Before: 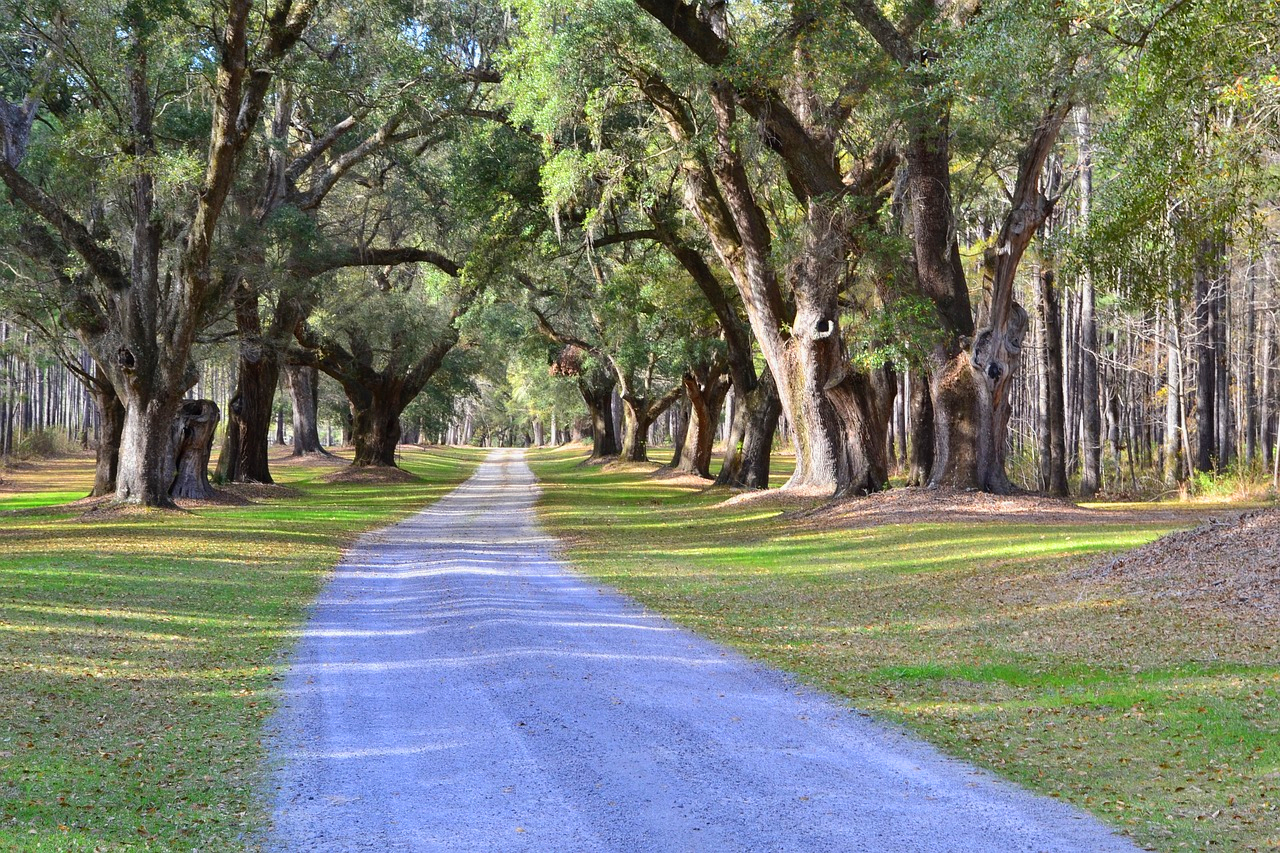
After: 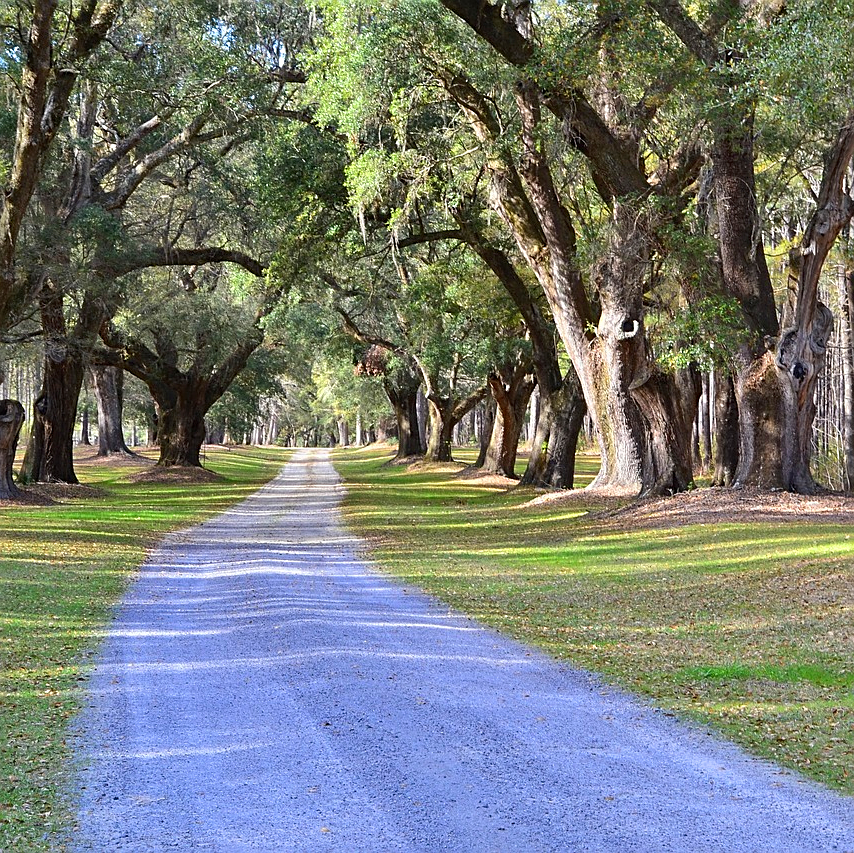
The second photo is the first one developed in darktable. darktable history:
sharpen: on, module defaults
crop and rotate: left 15.277%, right 17.966%
